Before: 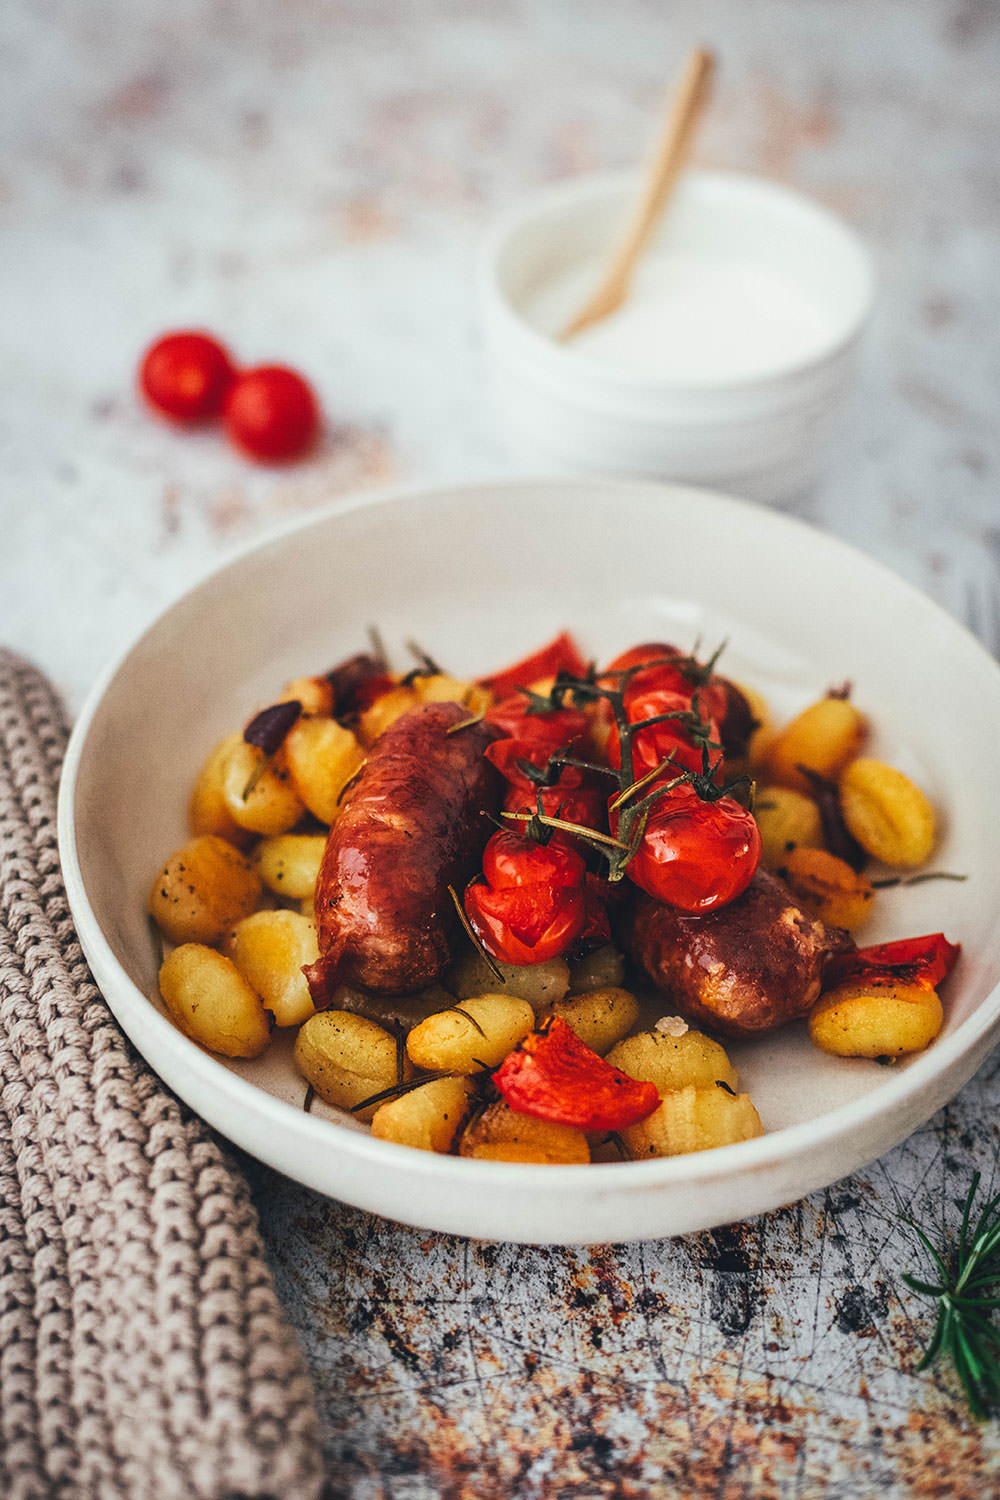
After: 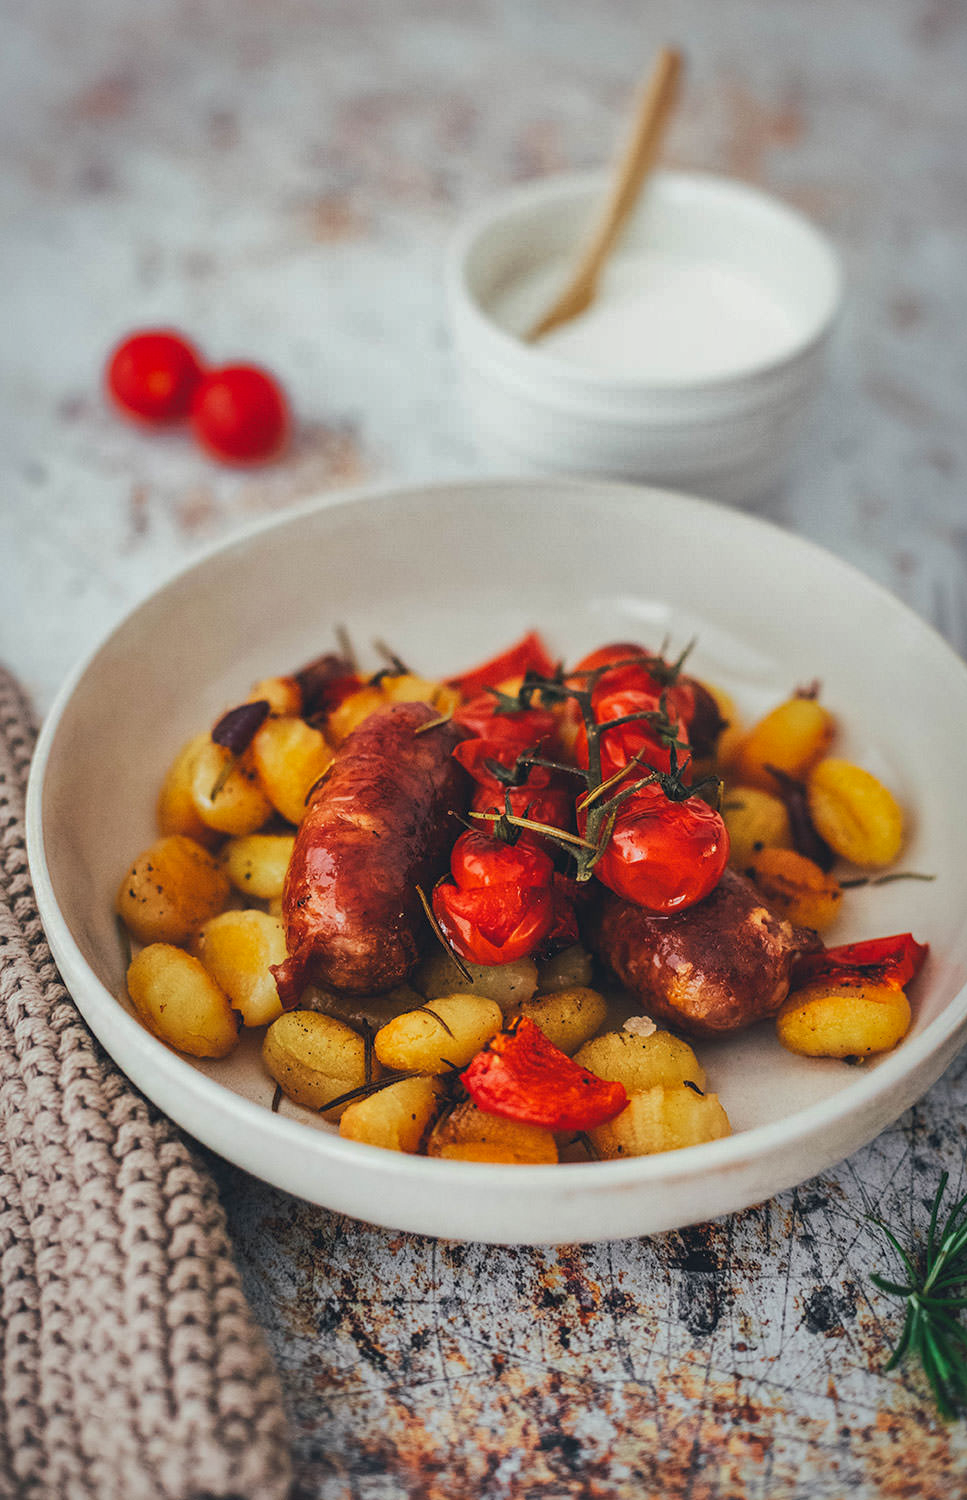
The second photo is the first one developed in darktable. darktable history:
shadows and highlights: shadows 40, highlights -60
tone equalizer: -8 EV 0.06 EV, smoothing diameter 25%, edges refinement/feathering 10, preserve details guided filter
crop and rotate: left 3.238%
